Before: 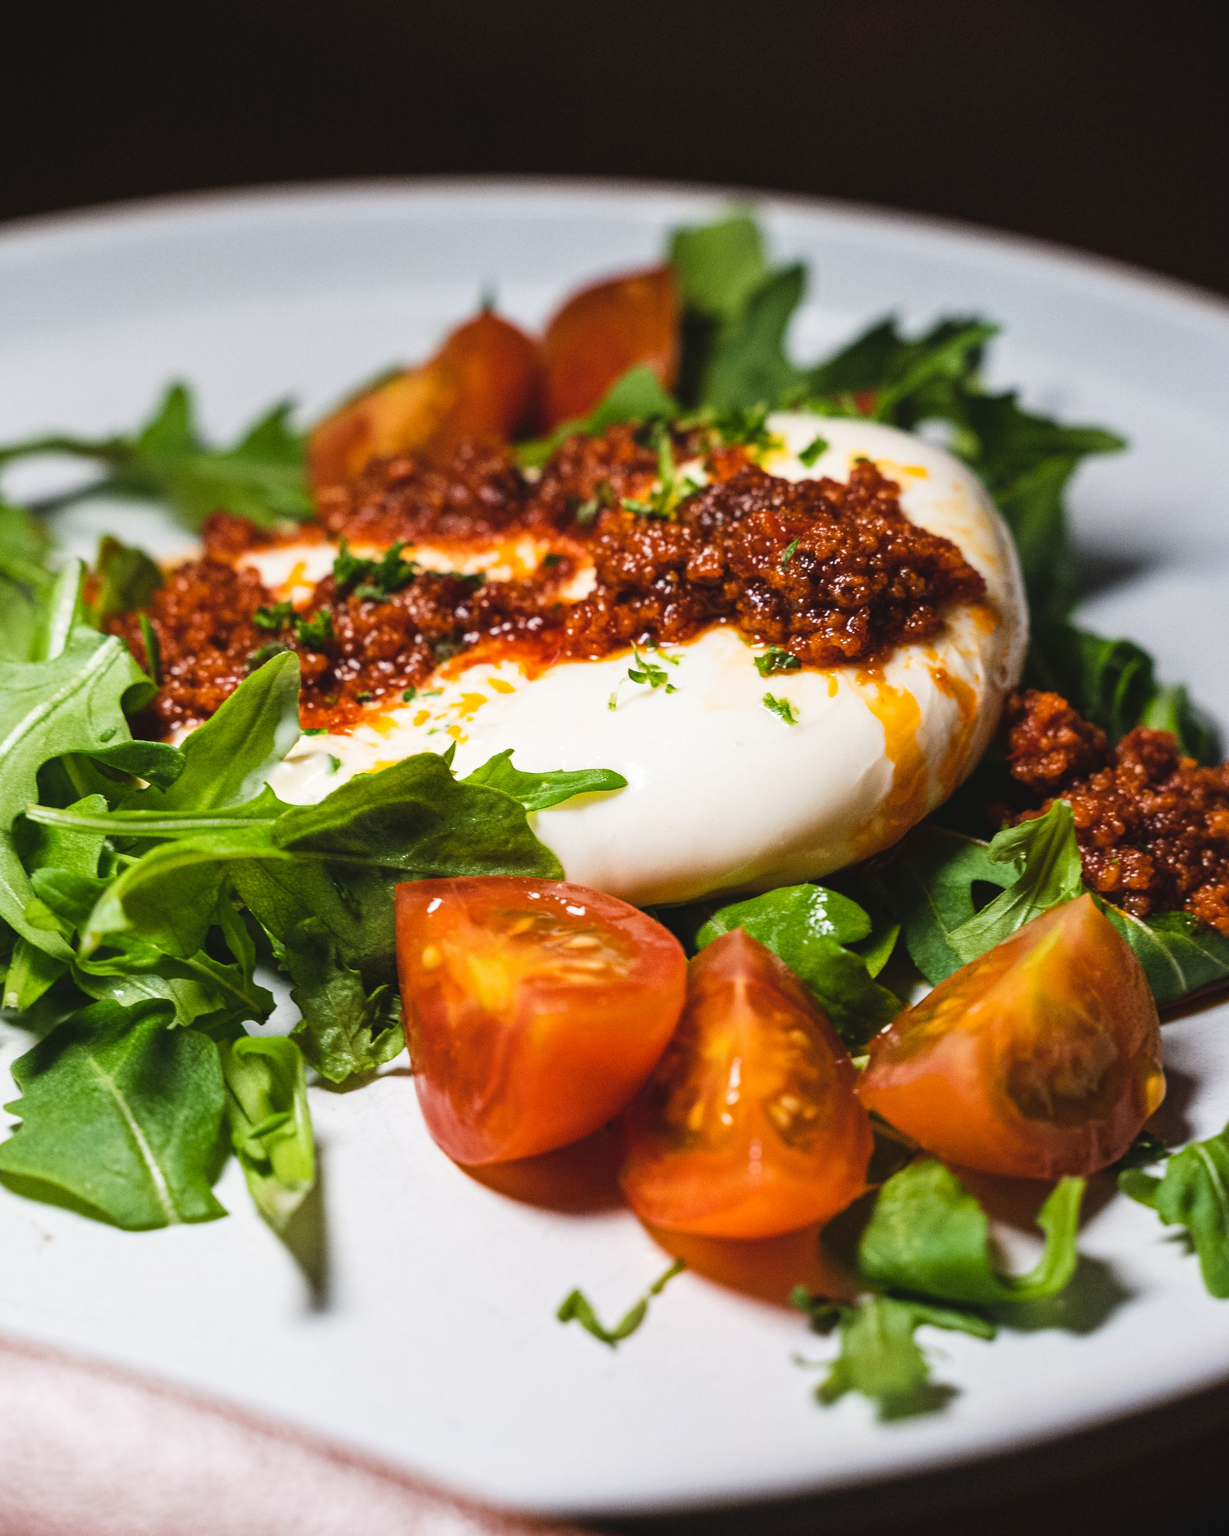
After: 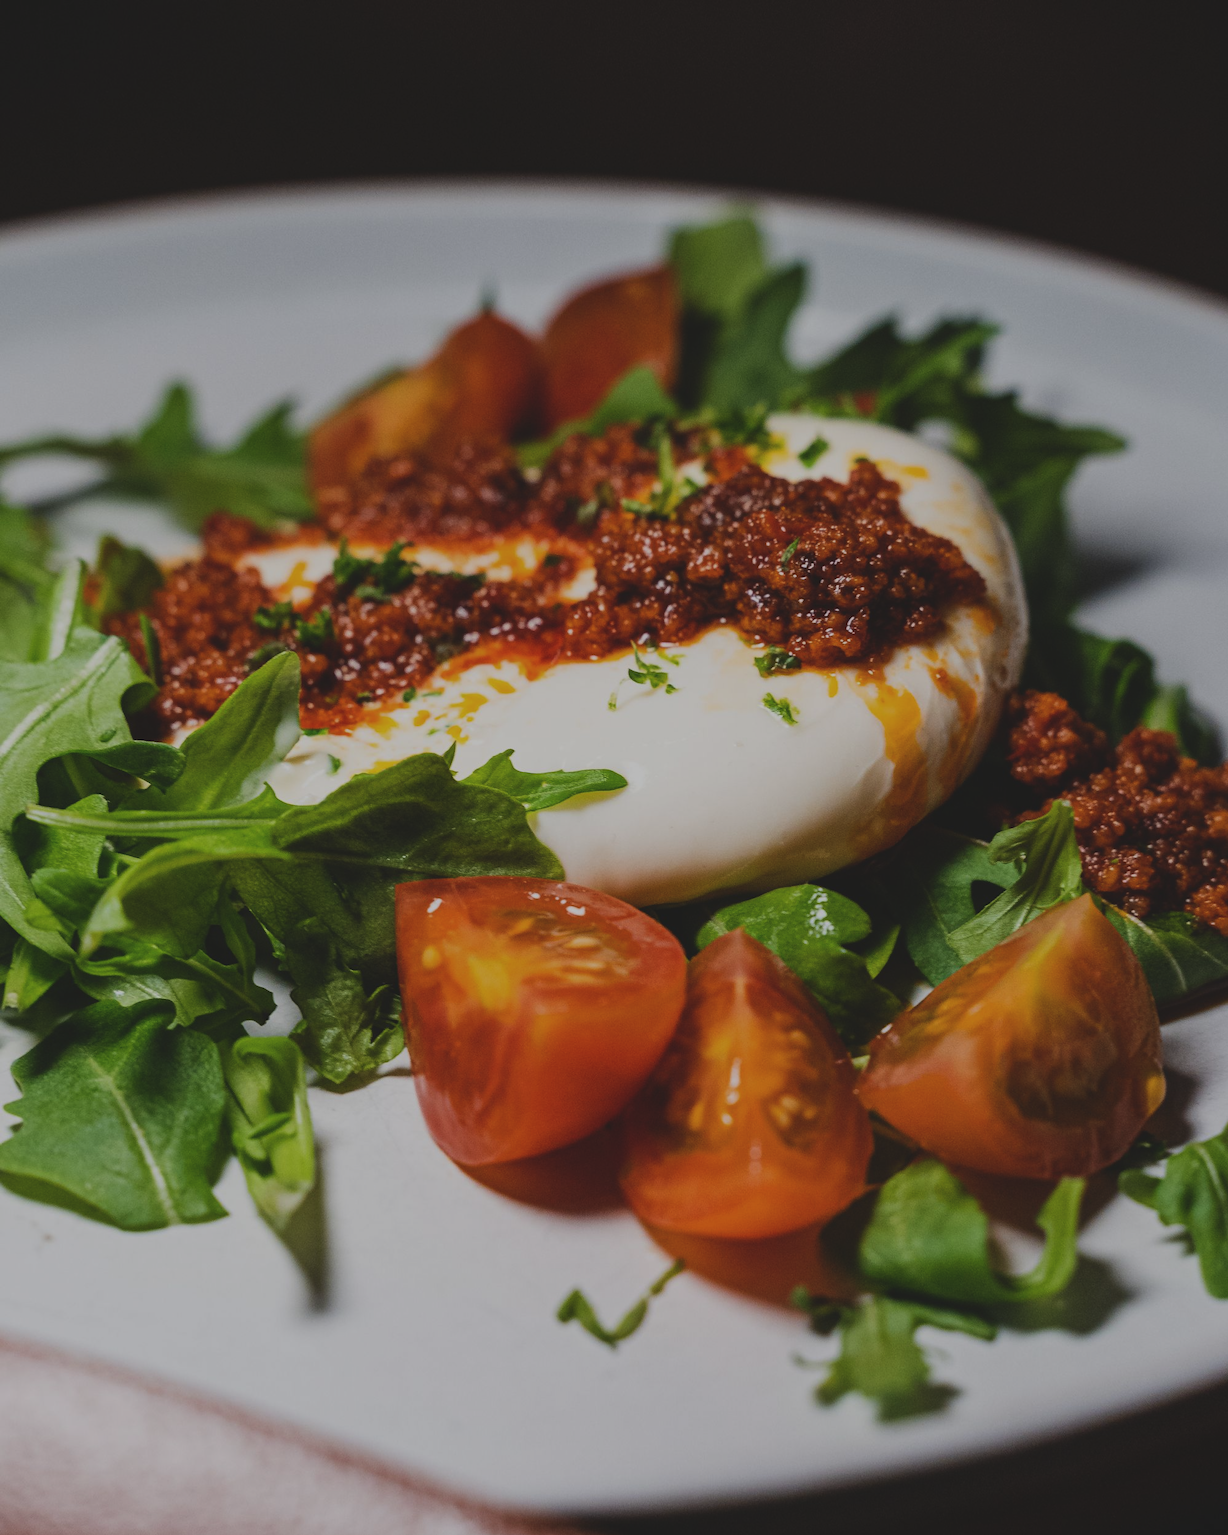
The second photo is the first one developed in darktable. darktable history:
fill light: on, module defaults
exposure: black level correction -0.016, exposure -1.018 EV, compensate highlight preservation false
